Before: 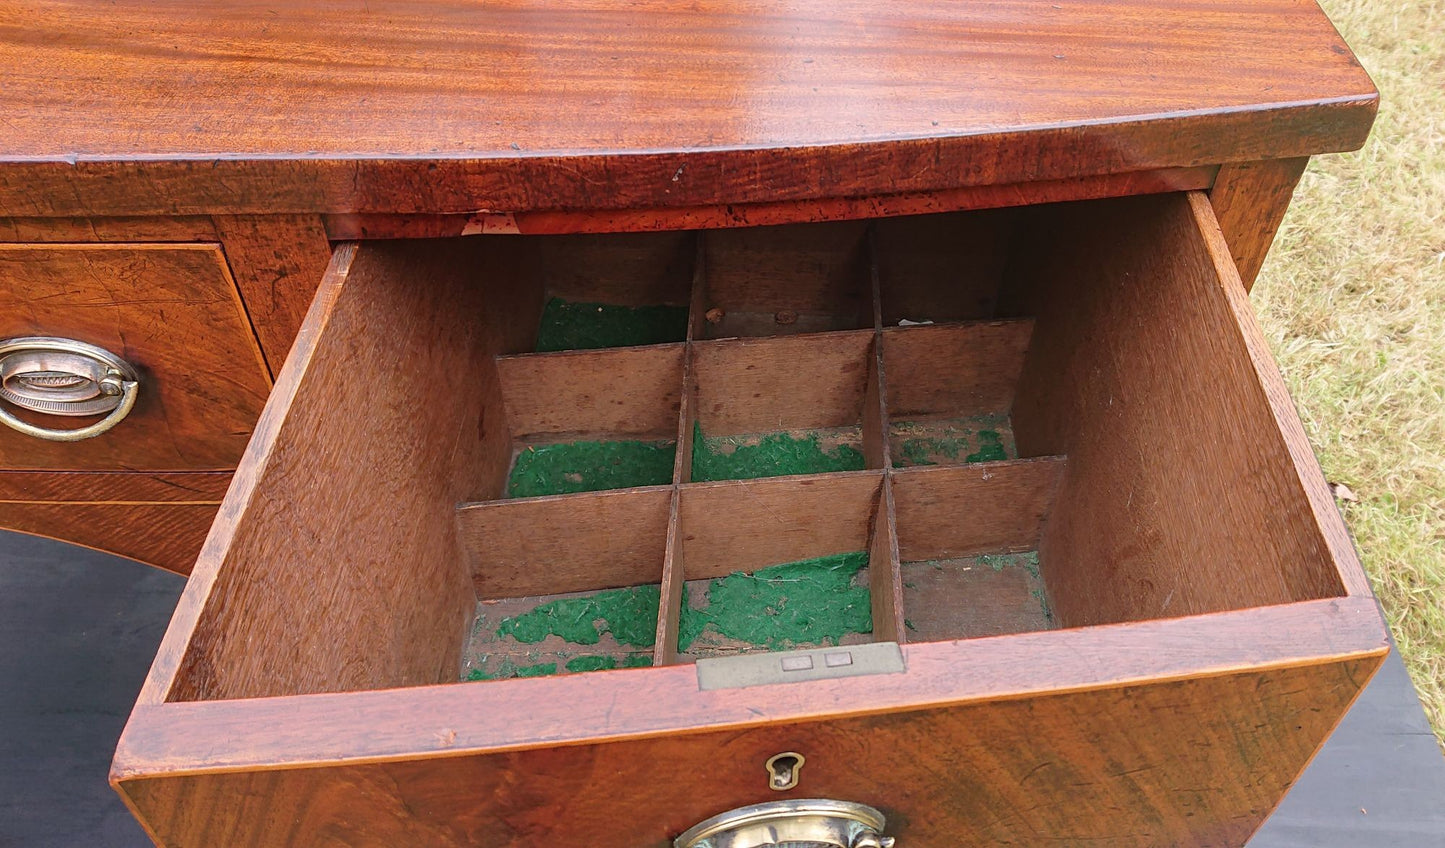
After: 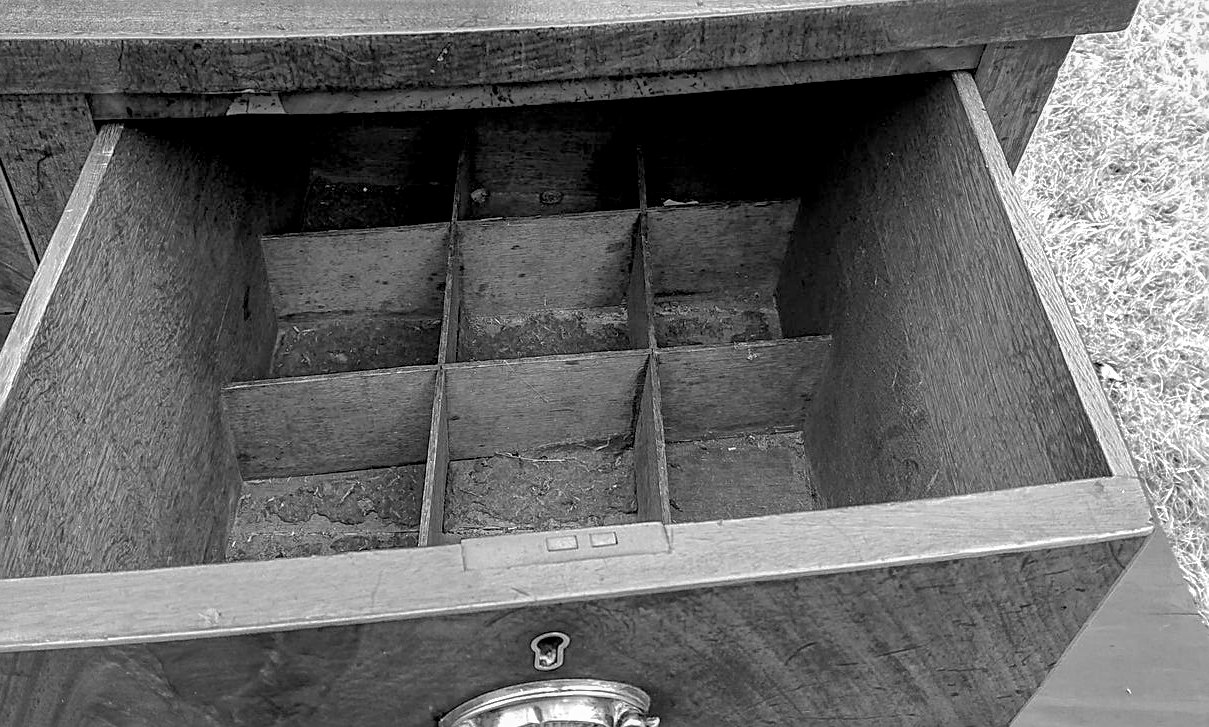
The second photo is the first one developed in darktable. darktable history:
exposure: black level correction 0.011, compensate highlight preservation false
local contrast: detail 130%
sharpen: on, module defaults
color correction: highlights a* -7.33, highlights b* 1.26, shadows a* -3.55, saturation 1.4
crop: left 16.315%, top 14.246%
monochrome: a -74.22, b 78.2
tone equalizer: -8 EV -0.417 EV, -7 EV -0.389 EV, -6 EV -0.333 EV, -5 EV -0.222 EV, -3 EV 0.222 EV, -2 EV 0.333 EV, -1 EV 0.389 EV, +0 EV 0.417 EV, edges refinement/feathering 500, mask exposure compensation -1.57 EV, preserve details no
shadows and highlights: on, module defaults
